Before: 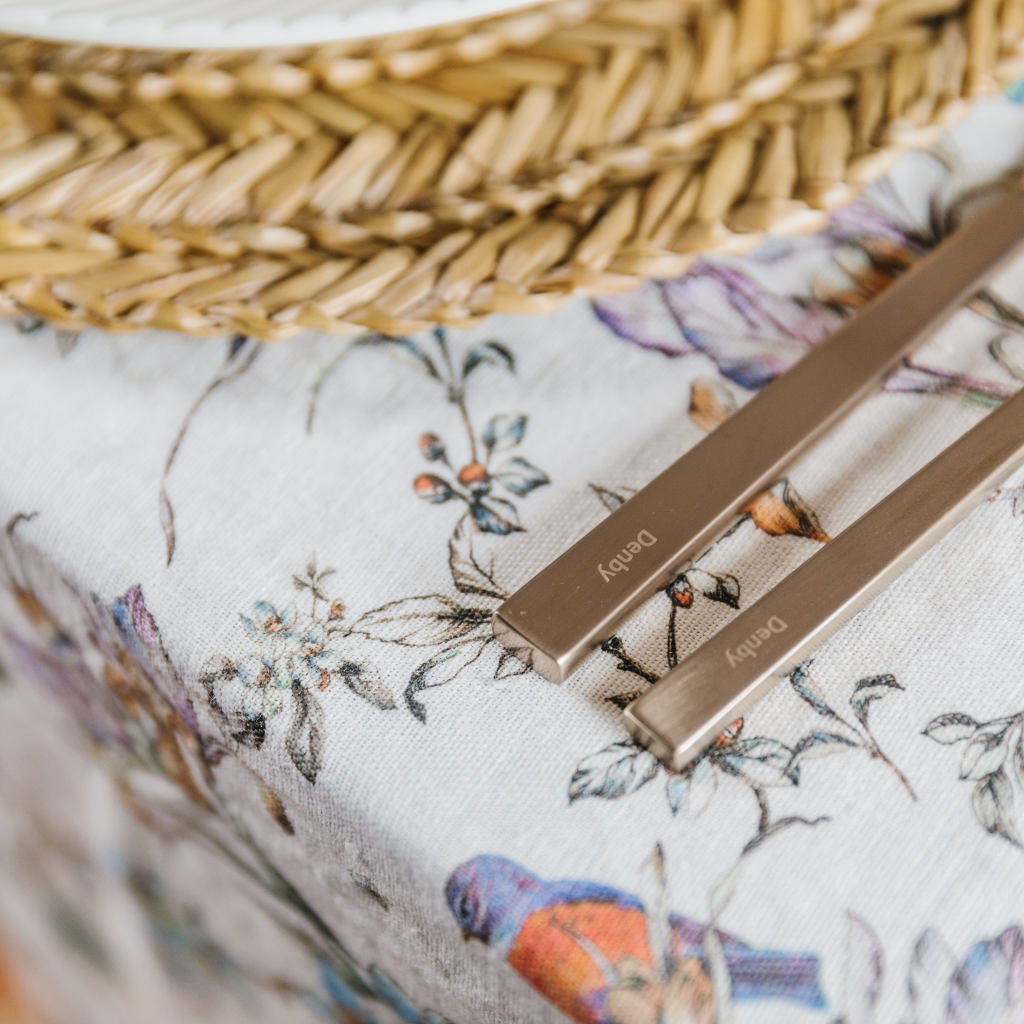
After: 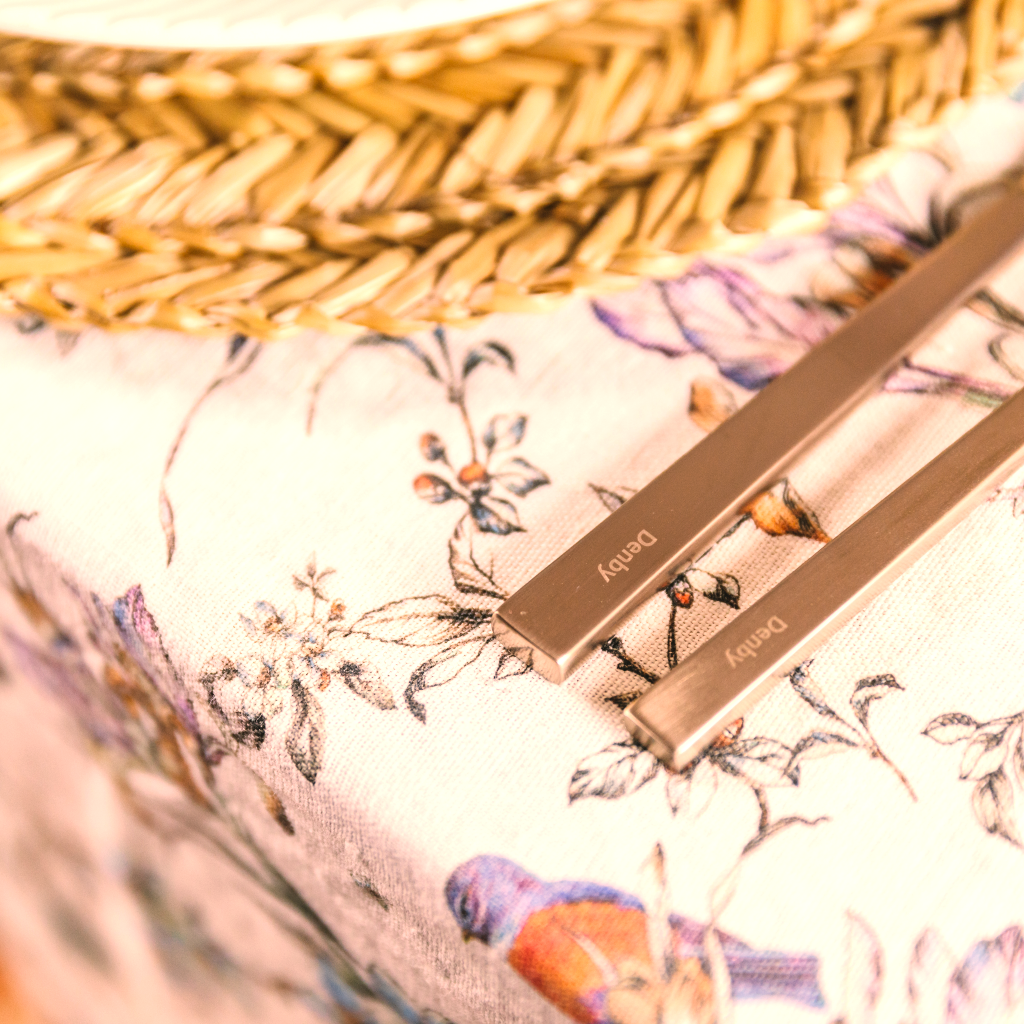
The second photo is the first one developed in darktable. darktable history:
white balance: emerald 1
exposure: black level correction 0, exposure 0.7 EV, compensate exposure bias true, compensate highlight preservation false
color correction: highlights a* 17.88, highlights b* 18.79
